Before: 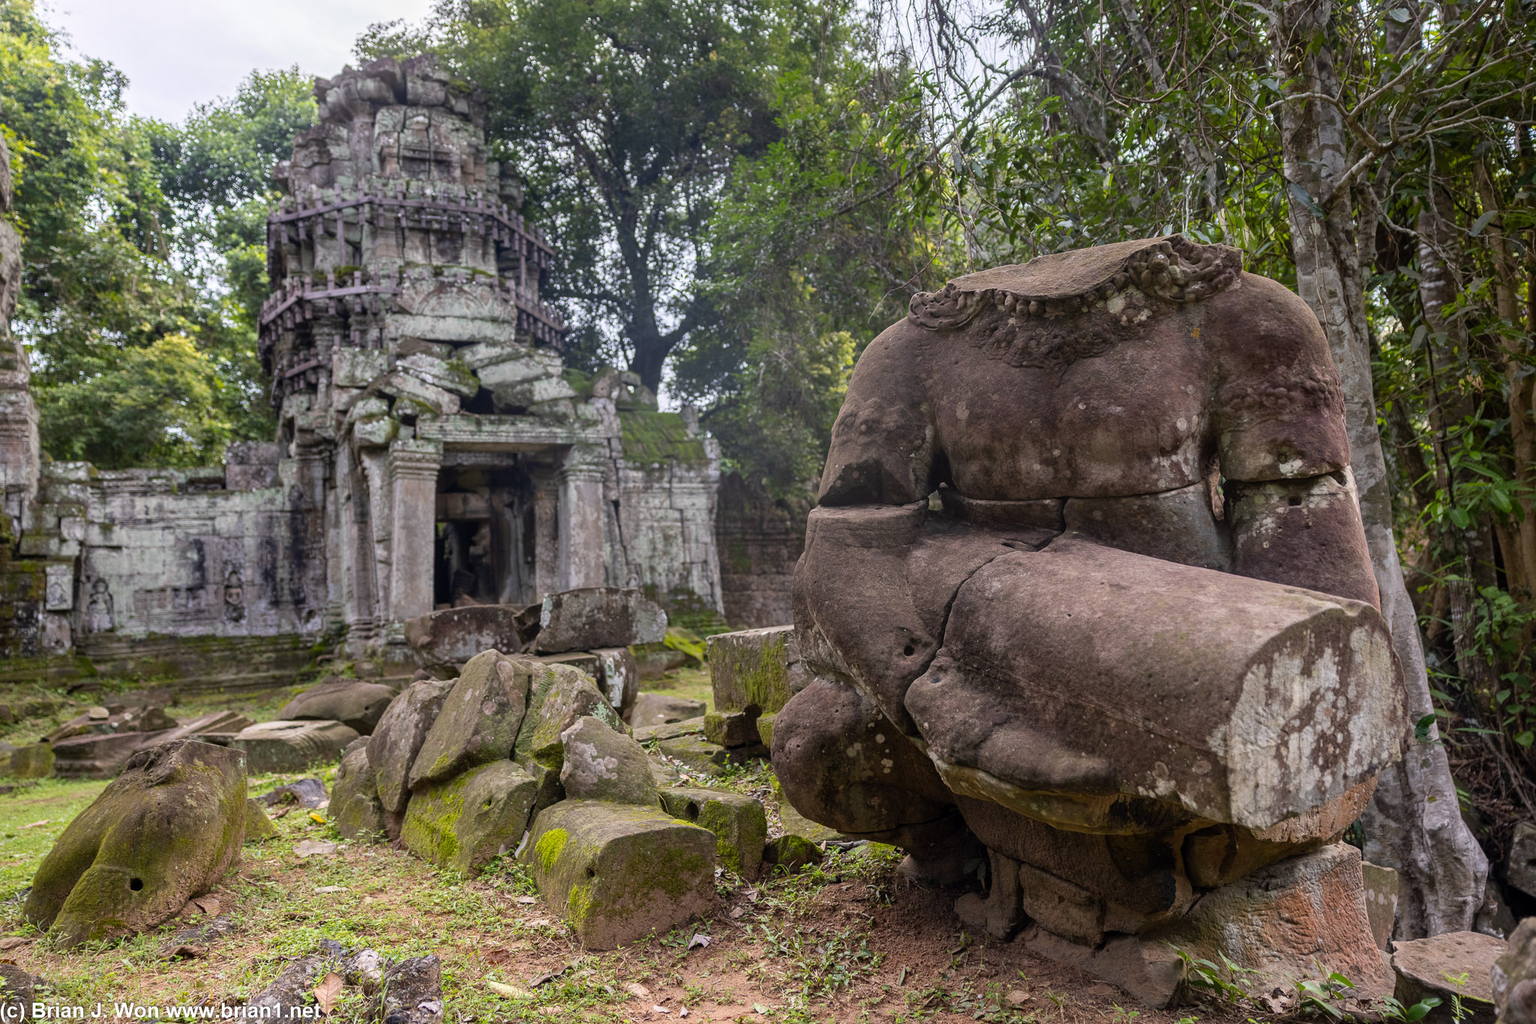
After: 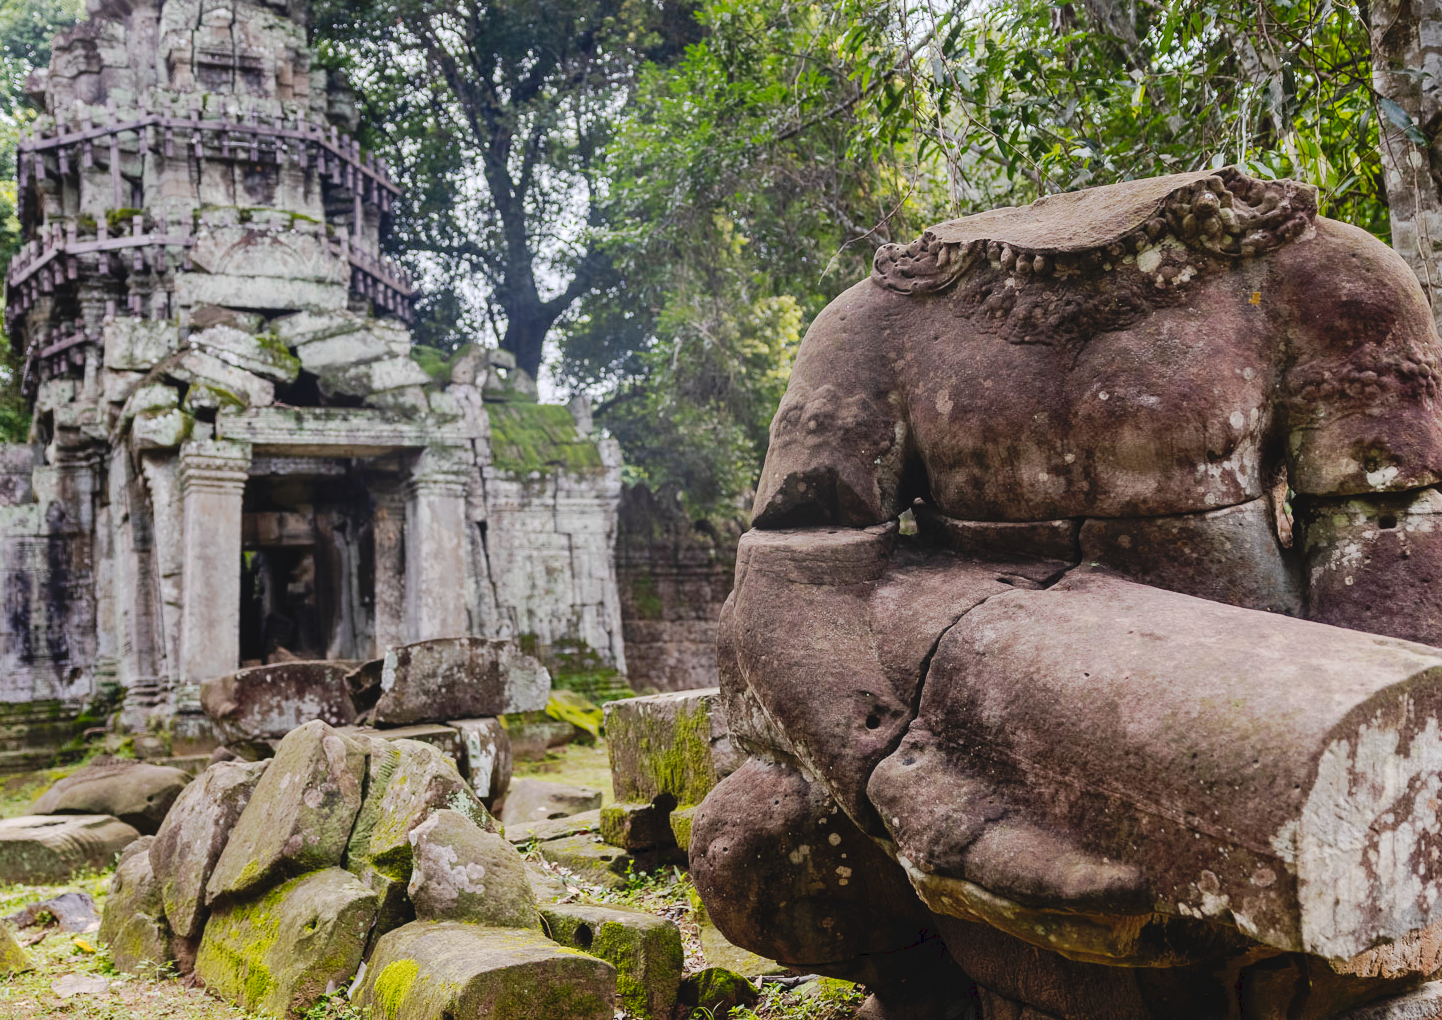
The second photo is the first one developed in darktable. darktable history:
tone curve: curves: ch0 [(0, 0) (0.003, 0.058) (0.011, 0.059) (0.025, 0.061) (0.044, 0.067) (0.069, 0.084) (0.1, 0.102) (0.136, 0.124) (0.177, 0.171) (0.224, 0.246) (0.277, 0.324) (0.335, 0.411) (0.399, 0.509) (0.468, 0.605) (0.543, 0.688) (0.623, 0.738) (0.709, 0.798) (0.801, 0.852) (0.898, 0.911) (1, 1)], preserve colors none
crop and rotate: left 16.557%, top 10.724%, right 12.991%, bottom 14.551%
